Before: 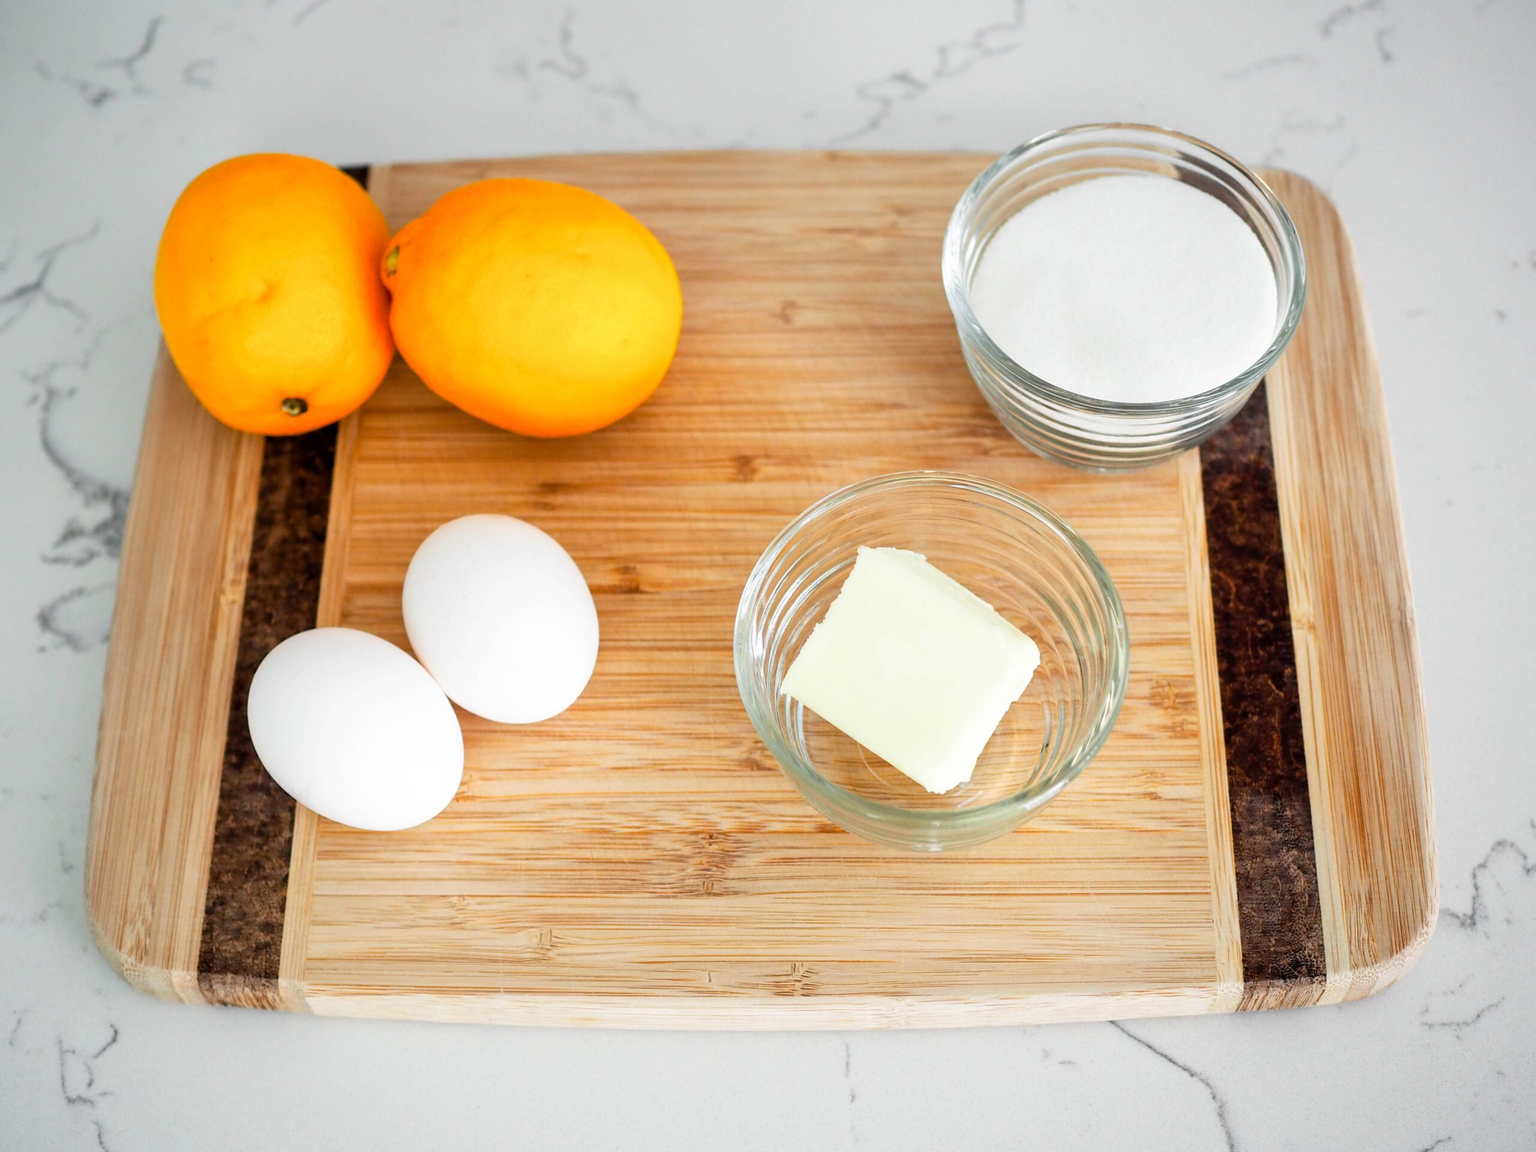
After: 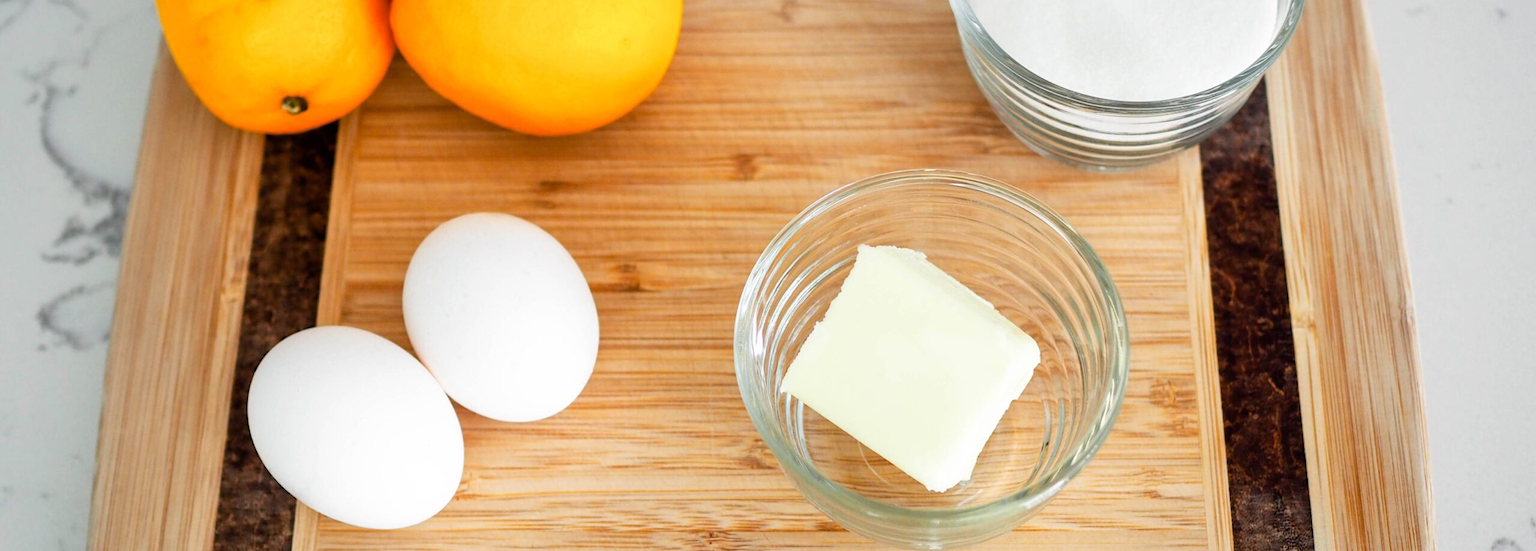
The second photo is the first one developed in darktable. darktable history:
crop and rotate: top 26.25%, bottom 25.839%
